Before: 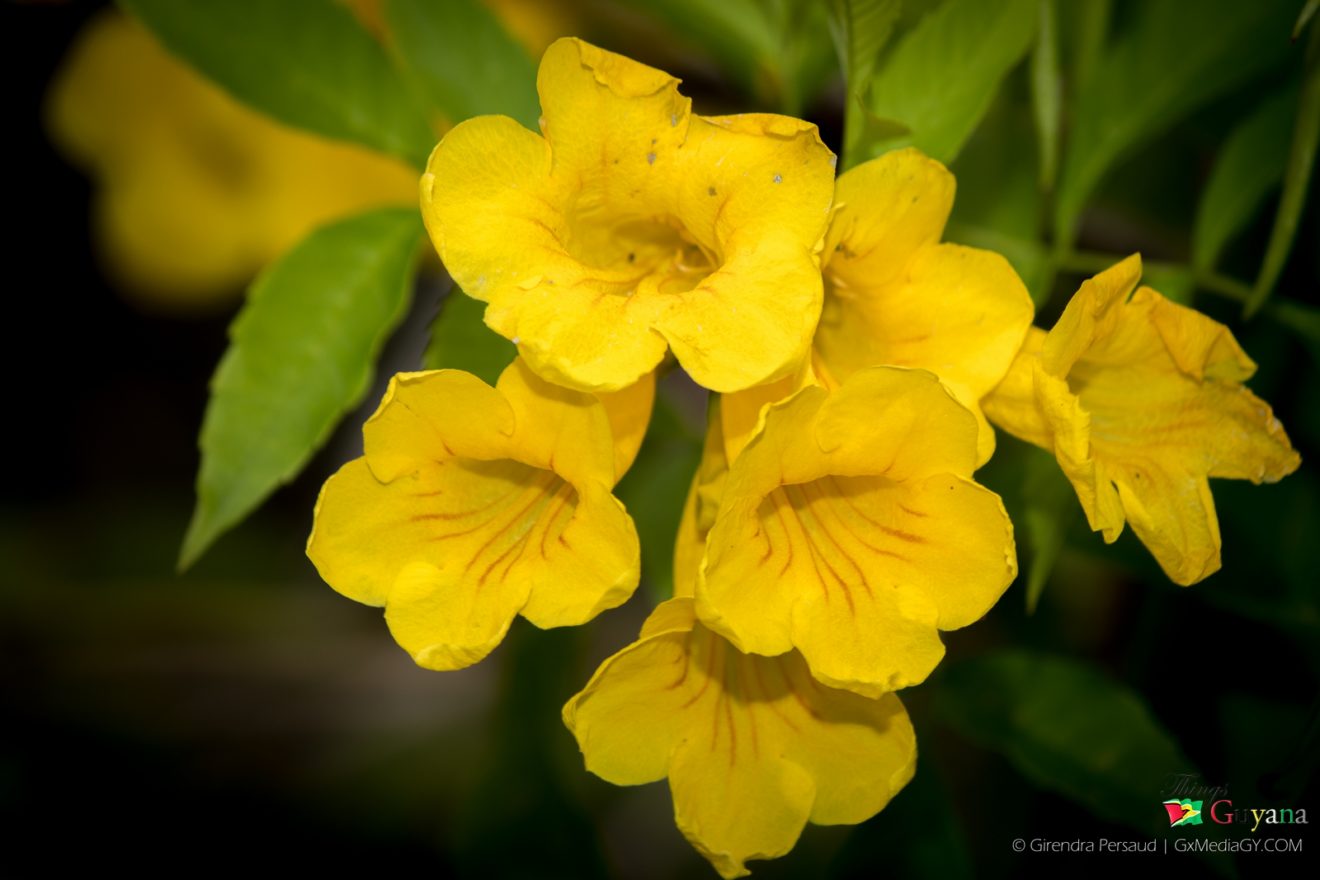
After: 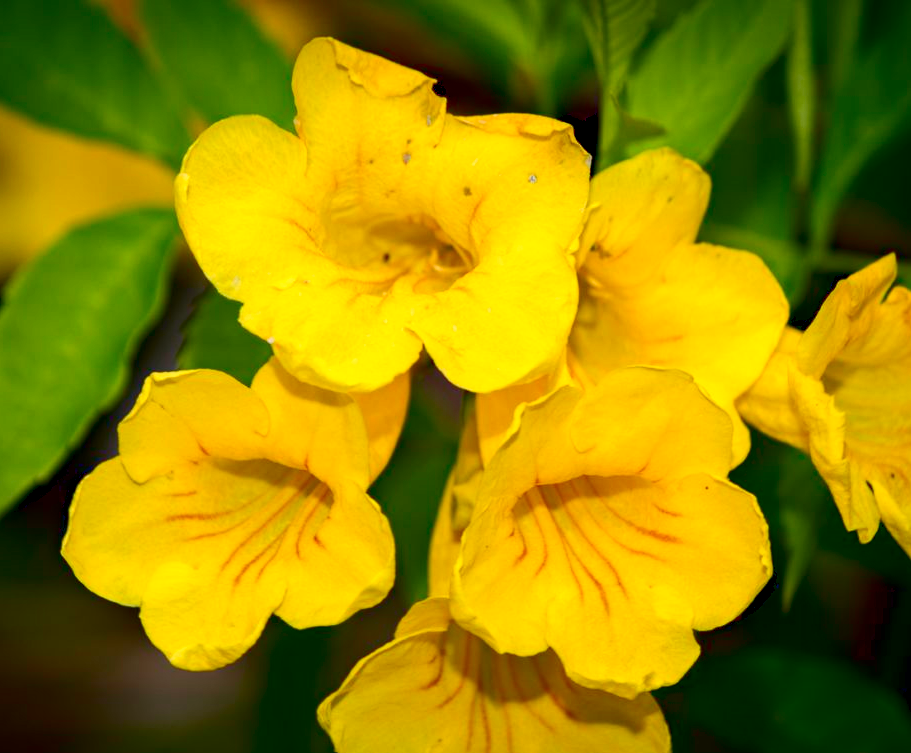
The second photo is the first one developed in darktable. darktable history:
crop: left 18.594%, right 12.362%, bottom 14.326%
haze removal: compatibility mode true, adaptive false
contrast brightness saturation: contrast 0.205, brightness -0.104, saturation 0.103
levels: black 0.096%, levels [0, 0.43, 0.984]
